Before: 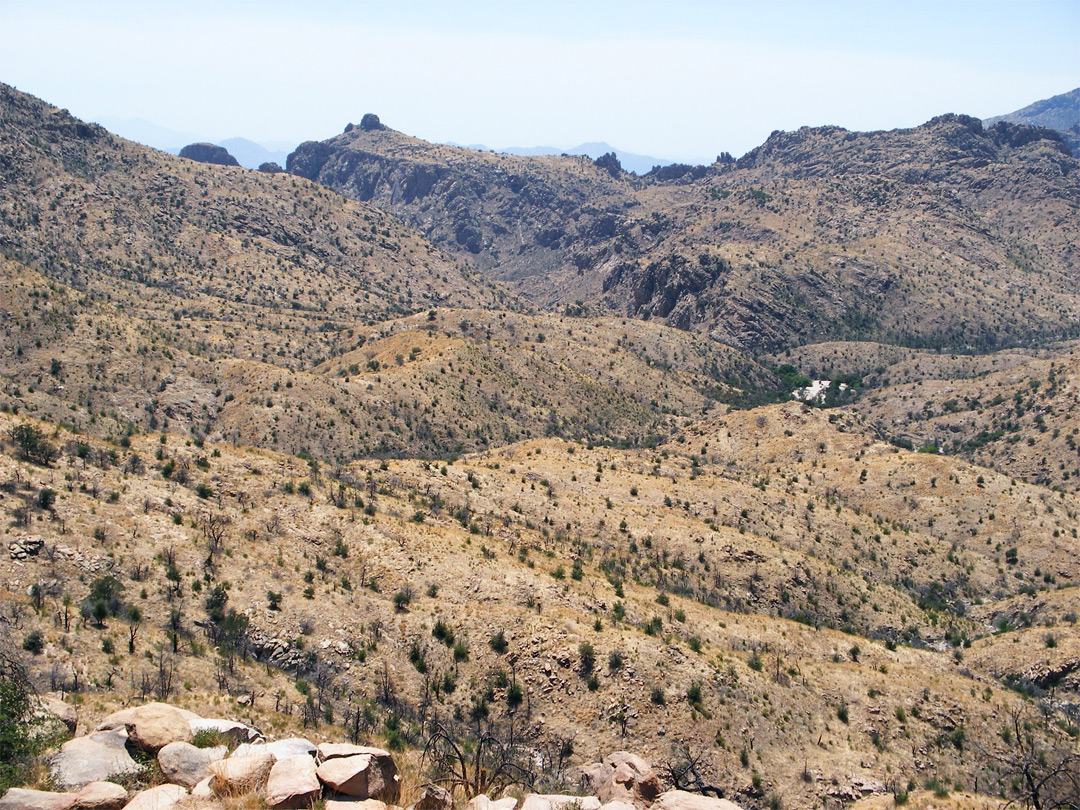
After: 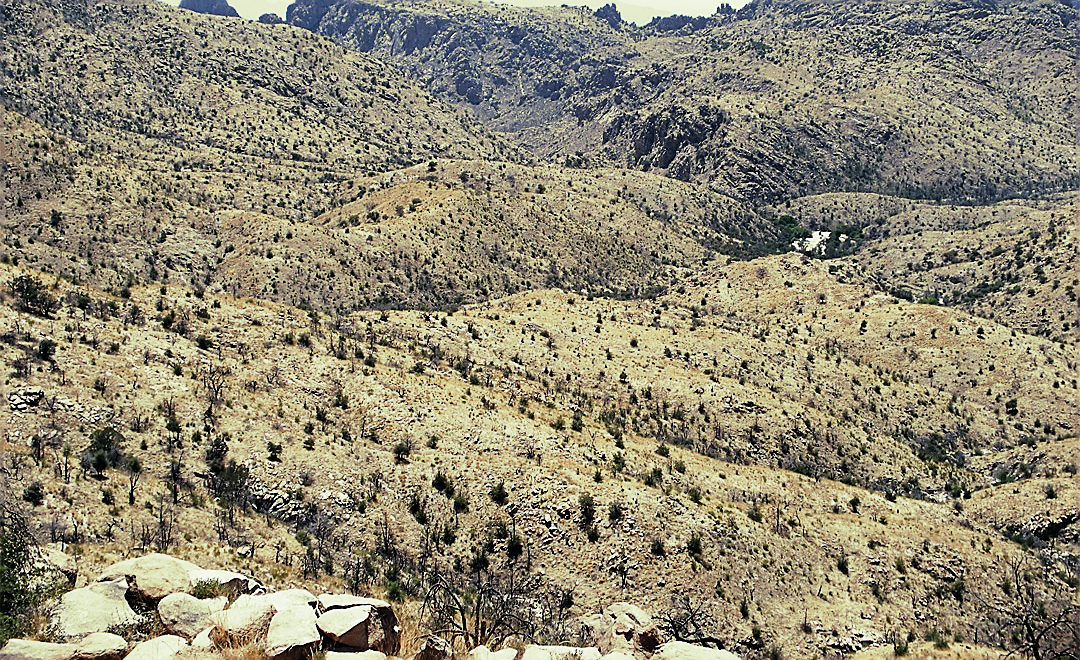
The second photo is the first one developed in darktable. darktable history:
filmic rgb: black relative exposure -8.07 EV, white relative exposure 3 EV, hardness 5.35, contrast 1.25
sharpen: radius 1.4, amount 1.25, threshold 0.7
crop and rotate: top 18.507%
split-toning: shadows › hue 290.82°, shadows › saturation 0.34, highlights › saturation 0.38, balance 0, compress 50%
